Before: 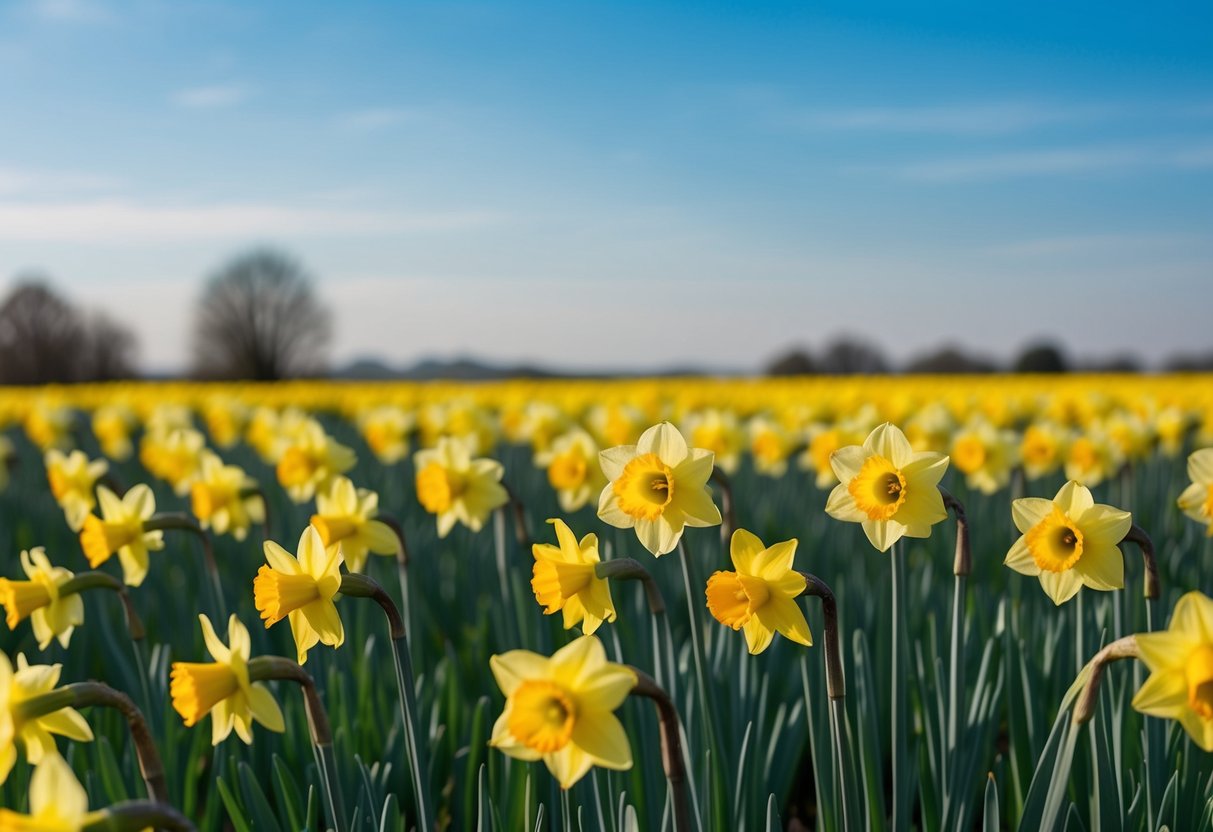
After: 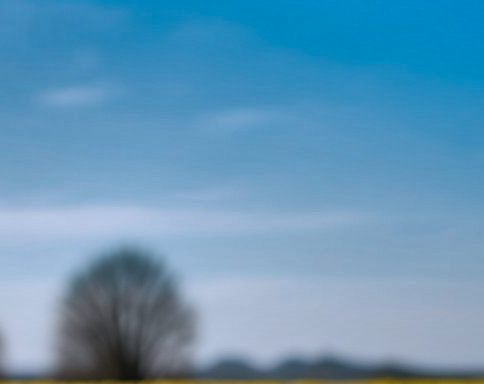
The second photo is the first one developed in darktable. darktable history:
shadows and highlights: shadows 20.79, highlights -81, soften with gaussian
crop and rotate: left 11.242%, top 0.067%, right 48.776%, bottom 53.661%
color correction: highlights a* -2.02, highlights b* -18.56
